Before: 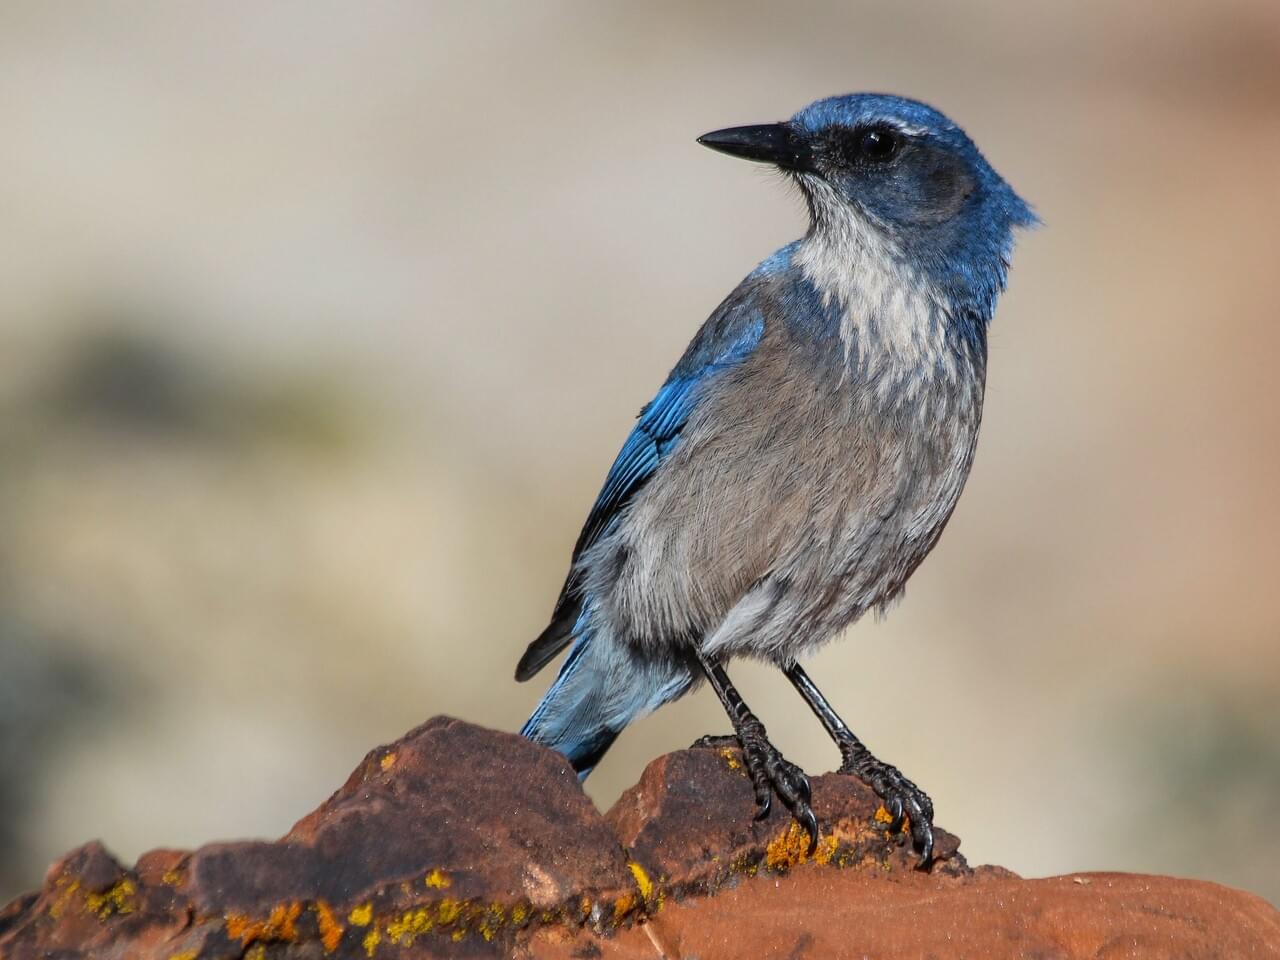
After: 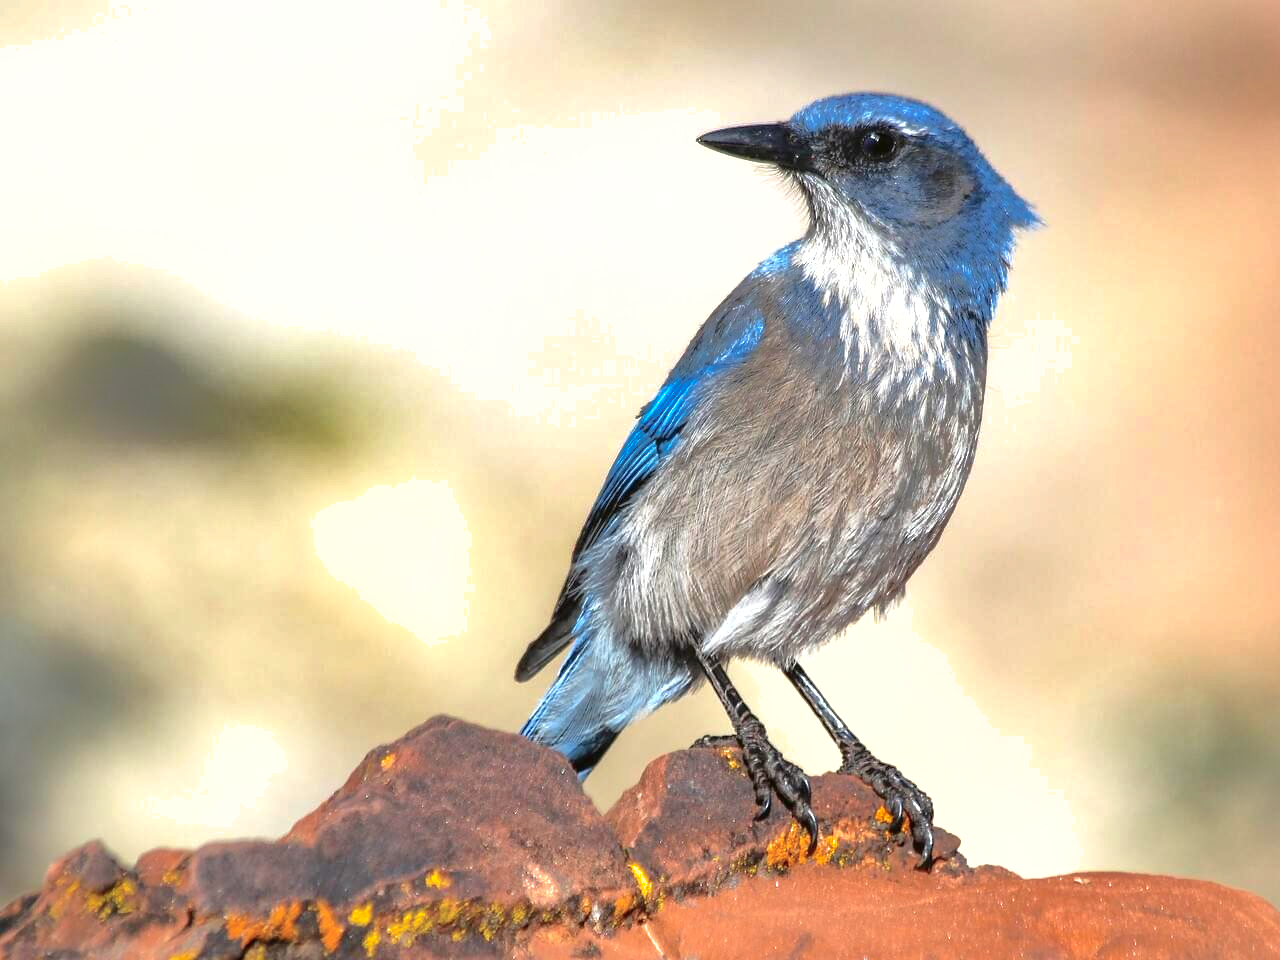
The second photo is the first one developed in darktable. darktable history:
color correction: saturation 0.85
shadows and highlights: shadows 40, highlights -60
tone curve: curves: ch0 [(0, 0.01) (0.052, 0.045) (0.136, 0.133) (0.29, 0.332) (0.453, 0.531) (0.676, 0.751) (0.89, 0.919) (1, 1)]; ch1 [(0, 0) (0.094, 0.081) (0.285, 0.299) (0.385, 0.403) (0.446, 0.443) (0.502, 0.5) (0.544, 0.552) (0.589, 0.612) (0.722, 0.728) (1, 1)]; ch2 [(0, 0) (0.257, 0.217) (0.43, 0.421) (0.498, 0.507) (0.531, 0.544) (0.56, 0.579) (0.625, 0.642) (1, 1)], color space Lab, independent channels, preserve colors none
exposure: exposure 1.061 EV, compensate highlight preservation false
